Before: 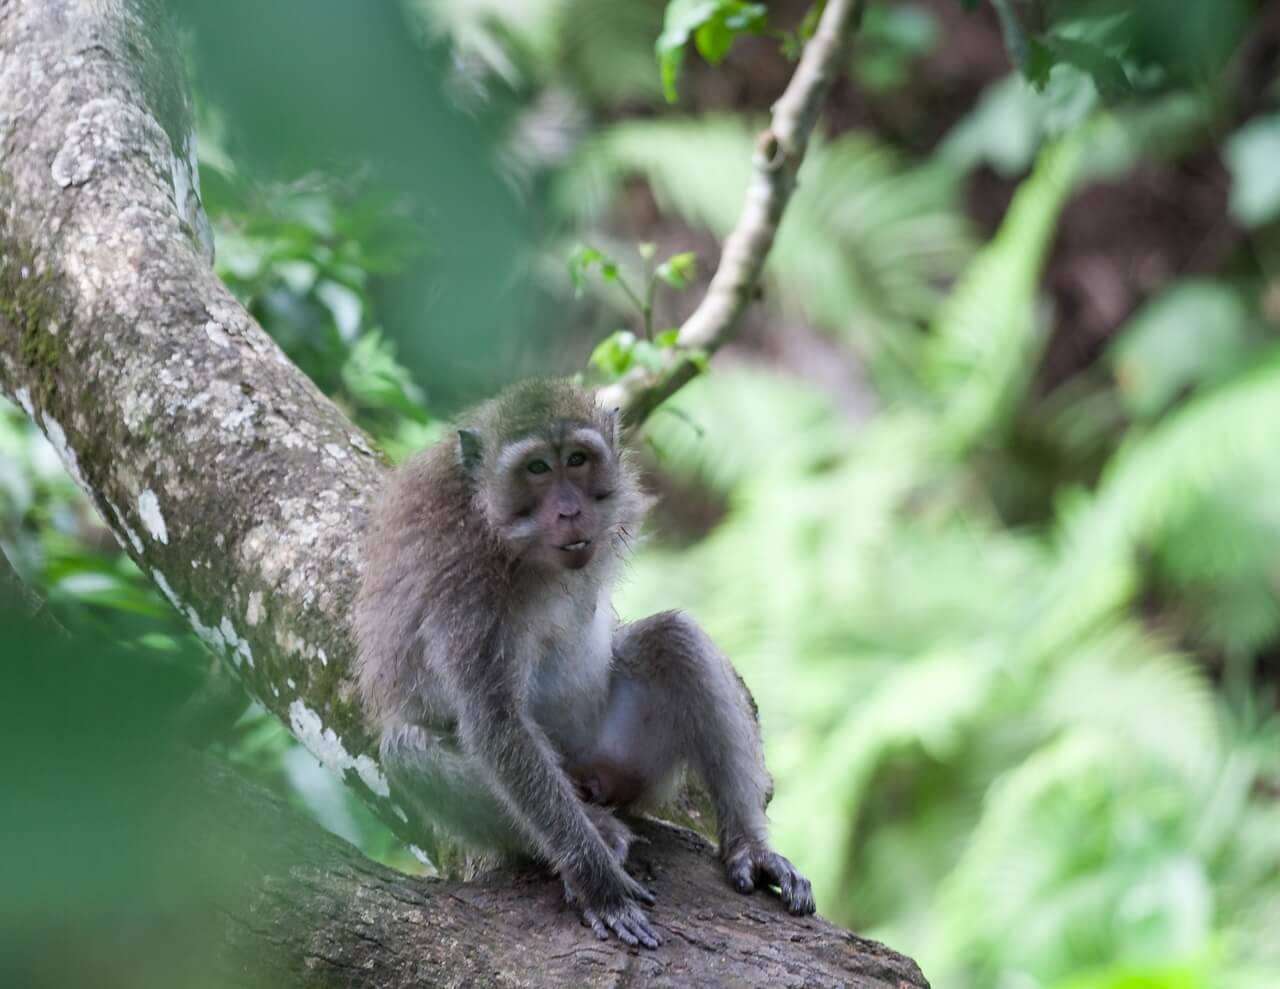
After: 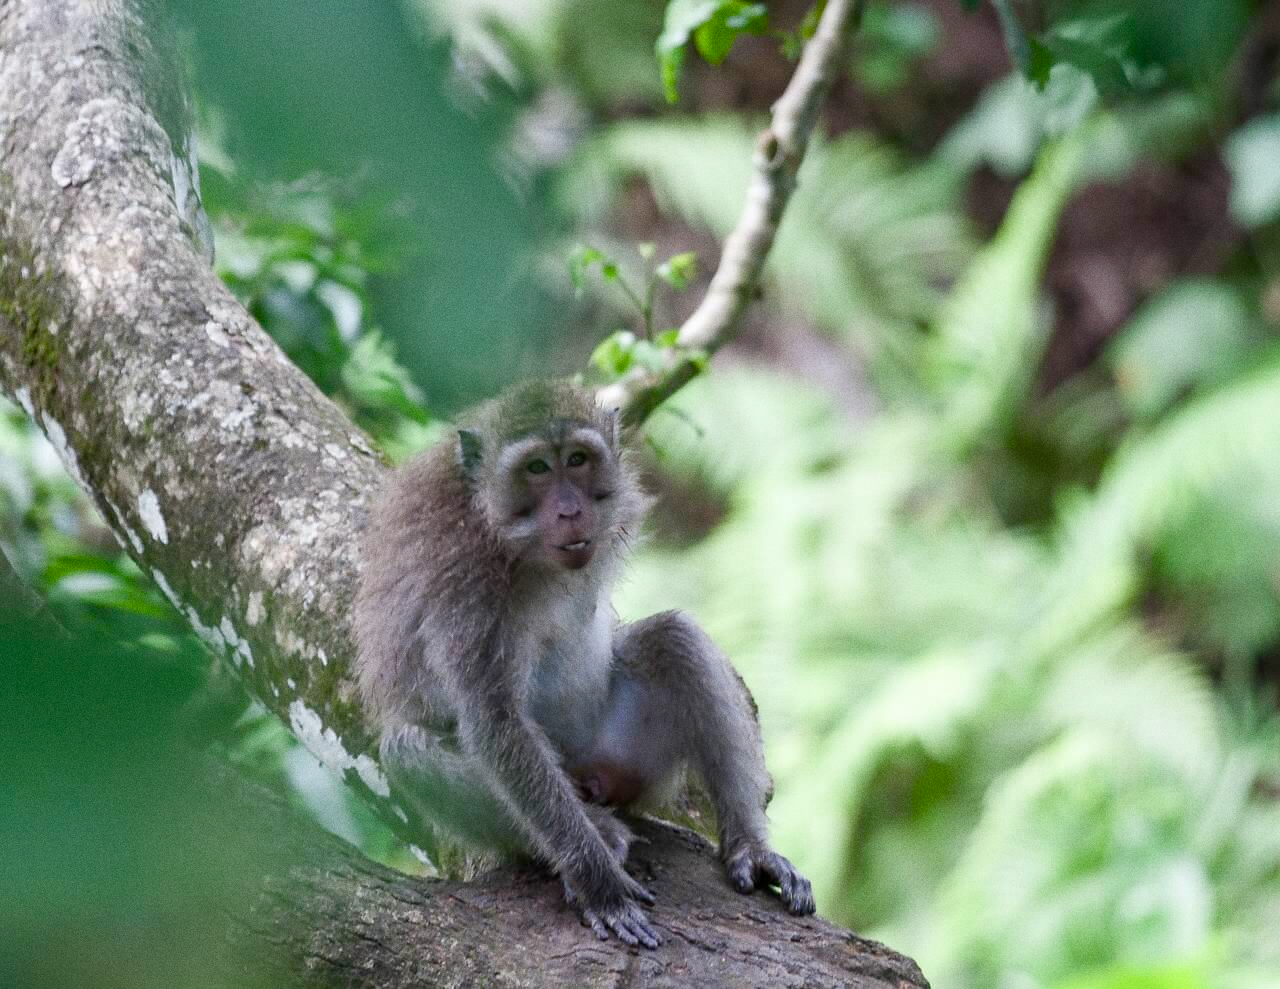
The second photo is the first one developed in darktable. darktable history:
color balance rgb: perceptual saturation grading › global saturation 20%, perceptual saturation grading › highlights -25%, perceptual saturation grading › shadows 50%, global vibrance -25%
grain: on, module defaults
